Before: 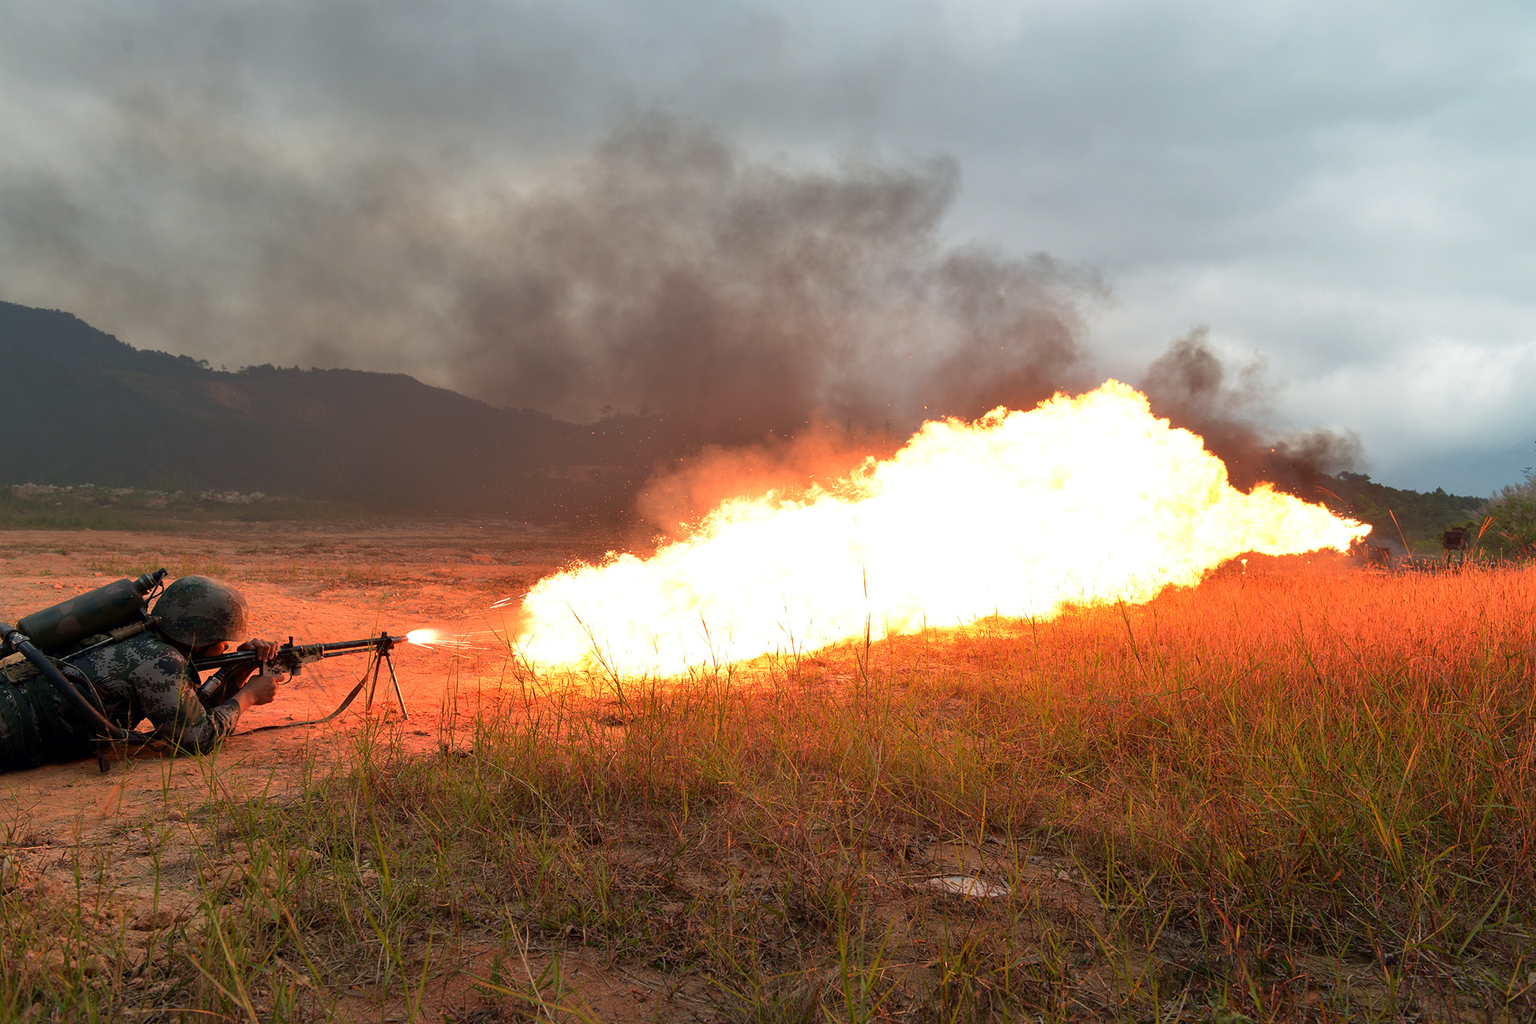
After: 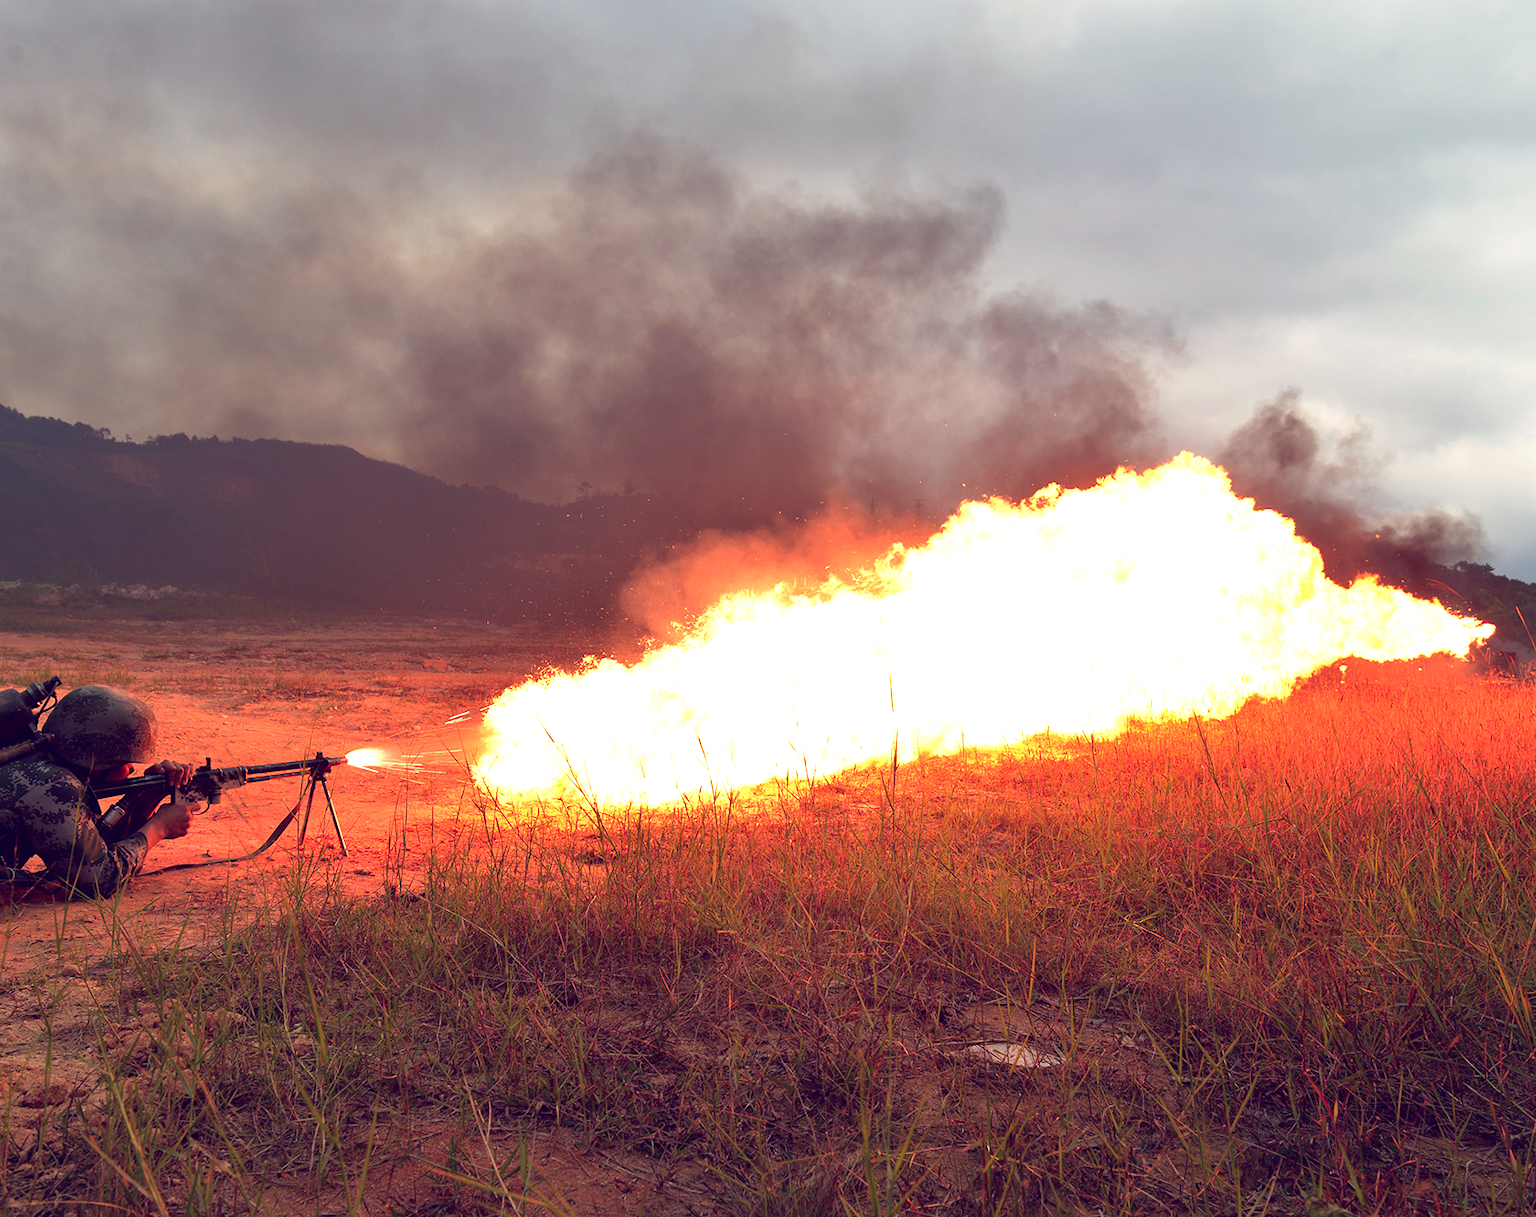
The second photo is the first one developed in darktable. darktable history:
color balance: lift [1.001, 0.997, 0.99, 1.01], gamma [1.007, 1, 0.975, 1.025], gain [1, 1.065, 1.052, 0.935], contrast 13.25%
crop: left 7.598%, right 7.873%
